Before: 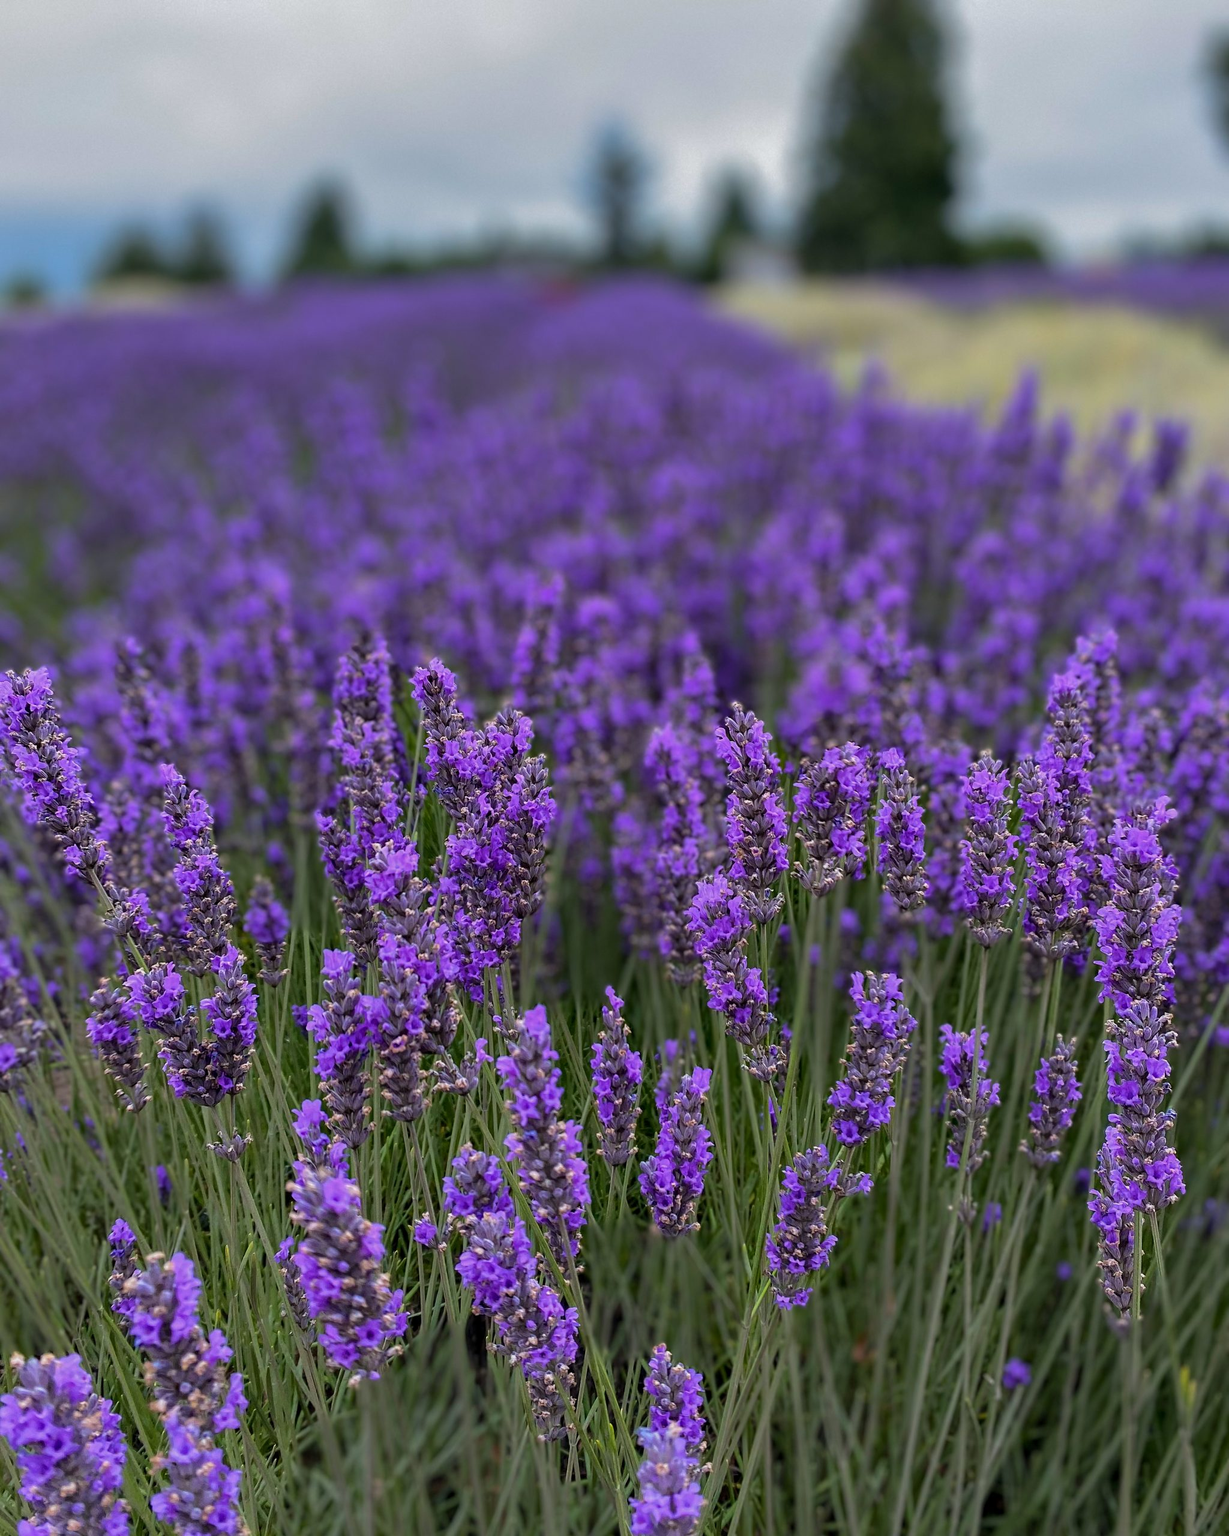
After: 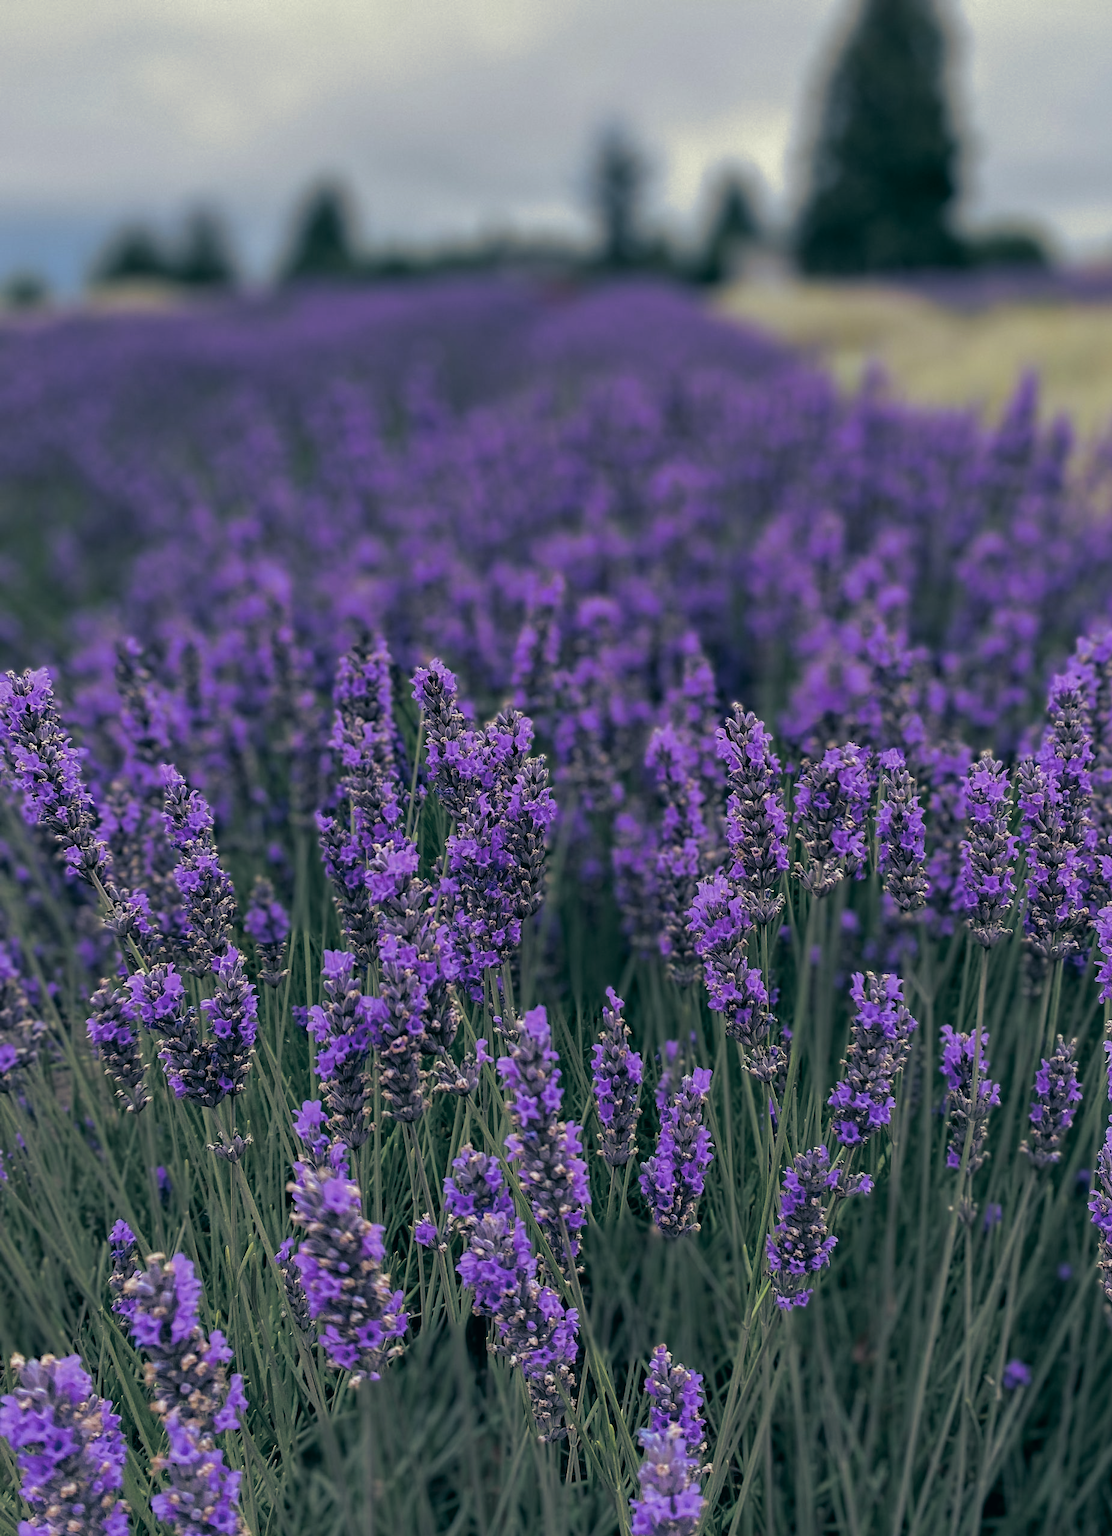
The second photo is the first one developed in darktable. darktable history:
split-toning: shadows › hue 216°, shadows › saturation 1, highlights › hue 57.6°, balance -33.4
color balance: lift [1, 0.994, 1.002, 1.006], gamma [0.957, 1.081, 1.016, 0.919], gain [0.97, 0.972, 1.01, 1.028], input saturation 91.06%, output saturation 79.8%
crop: right 9.509%, bottom 0.031%
